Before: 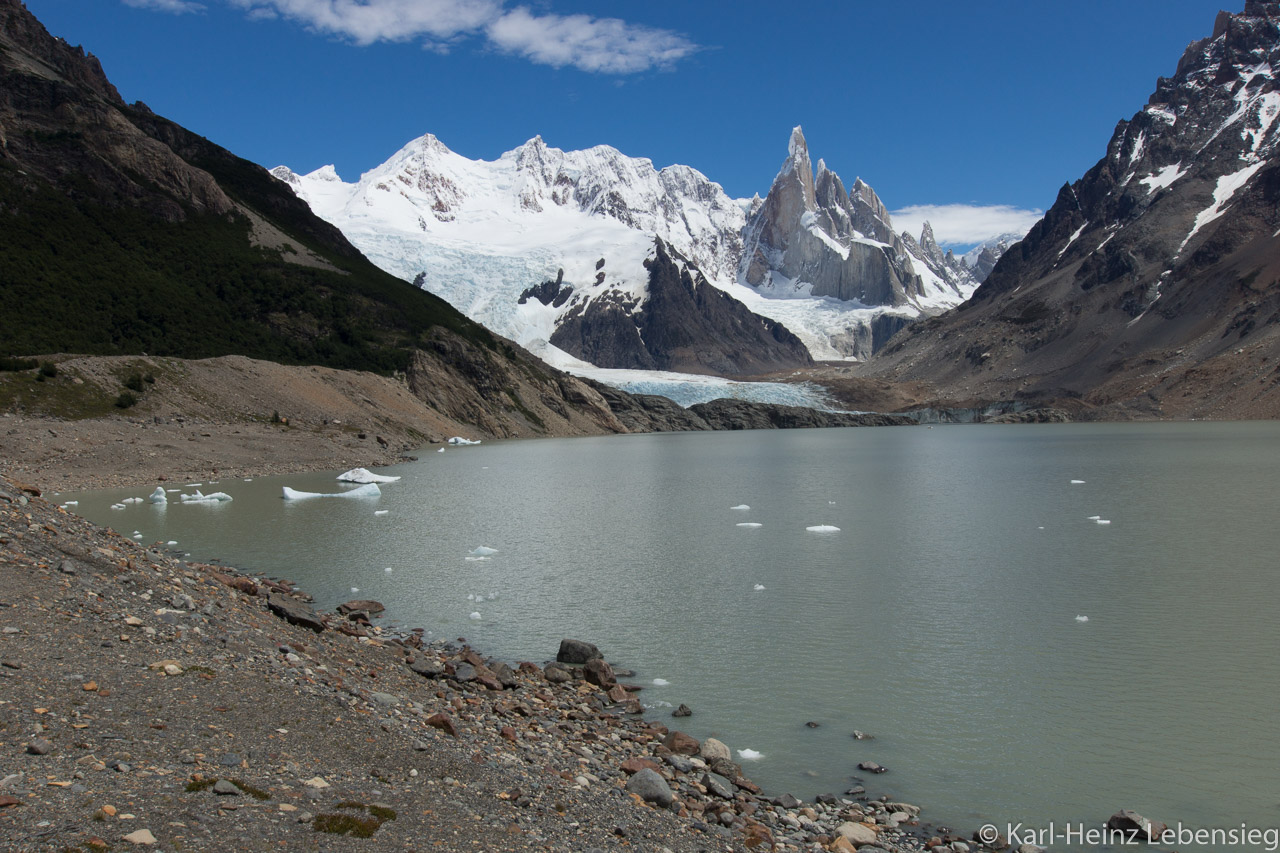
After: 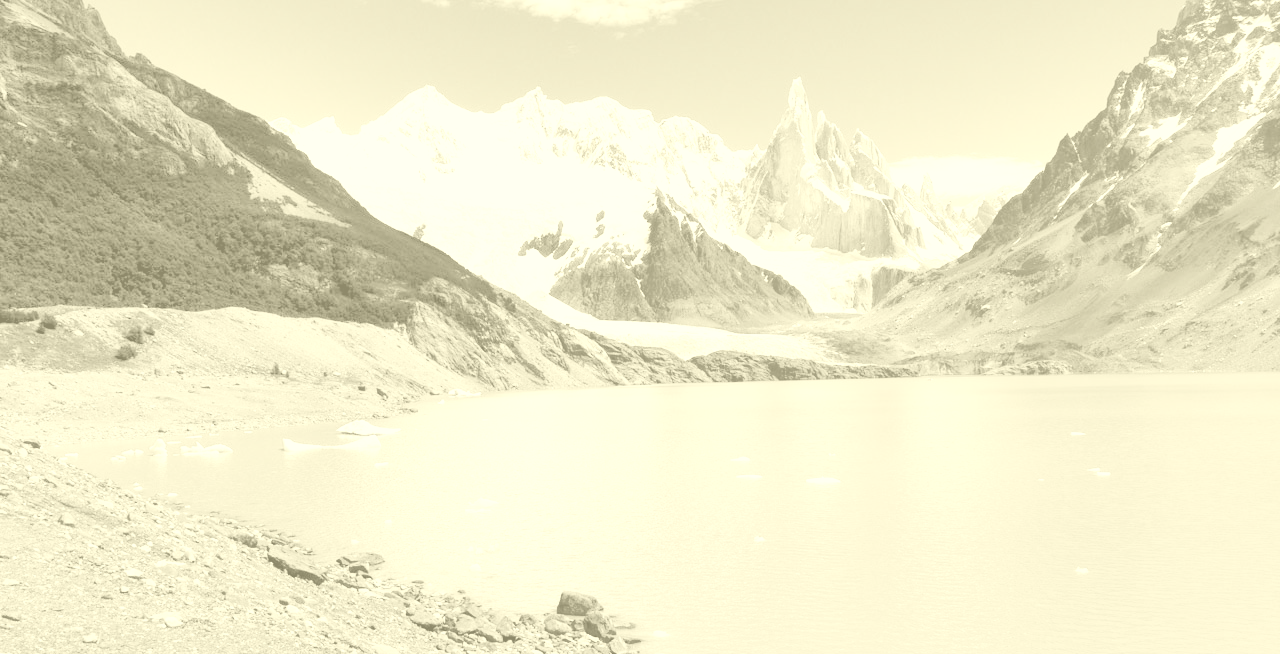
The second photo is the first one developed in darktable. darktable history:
colorize: hue 43.2°, saturation 40%, version 1
tone equalizer: -7 EV 0.13 EV, smoothing diameter 25%, edges refinement/feathering 10, preserve details guided filter
filmic rgb: black relative exposure -5 EV, hardness 2.88, contrast 1.4, highlights saturation mix -30%
exposure: exposure 3 EV, compensate highlight preservation false
white balance: red 0.98, blue 1.61
crop: top 5.667%, bottom 17.637%
rgb levels: preserve colors sum RGB, levels [[0.038, 0.433, 0.934], [0, 0.5, 1], [0, 0.5, 1]]
shadows and highlights: soften with gaussian
